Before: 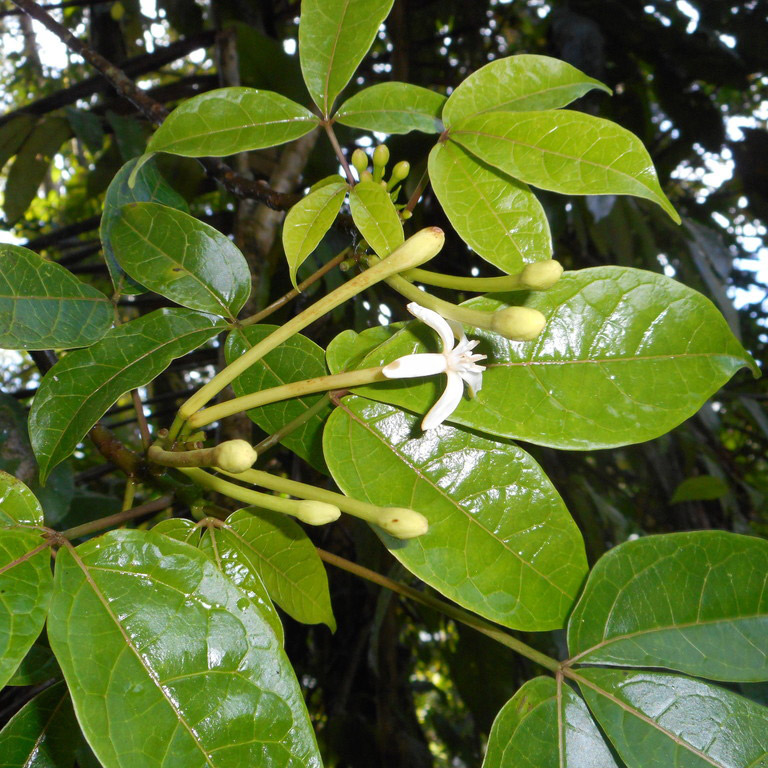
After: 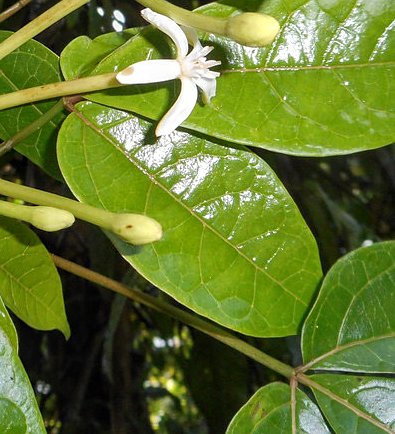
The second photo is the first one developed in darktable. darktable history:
sharpen: radius 1.018
crop: left 34.737%, top 38.324%, right 13.717%, bottom 5.137%
local contrast: on, module defaults
shadows and highlights: radius 106.48, shadows 44.27, highlights -66.11, low approximation 0.01, soften with gaussian
